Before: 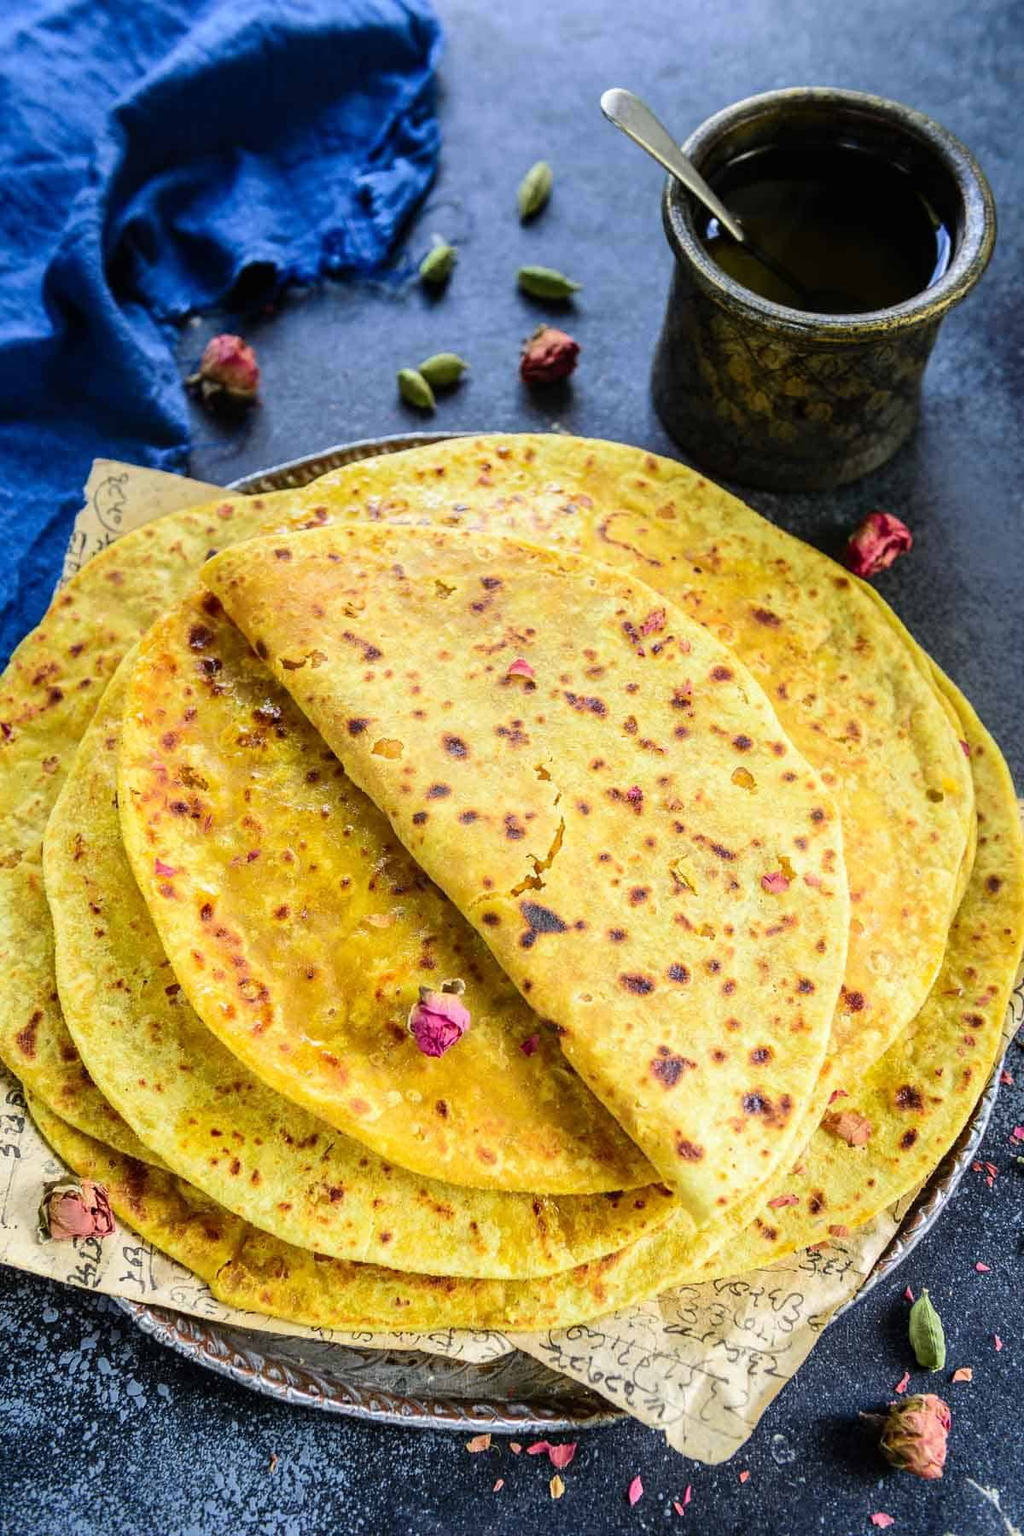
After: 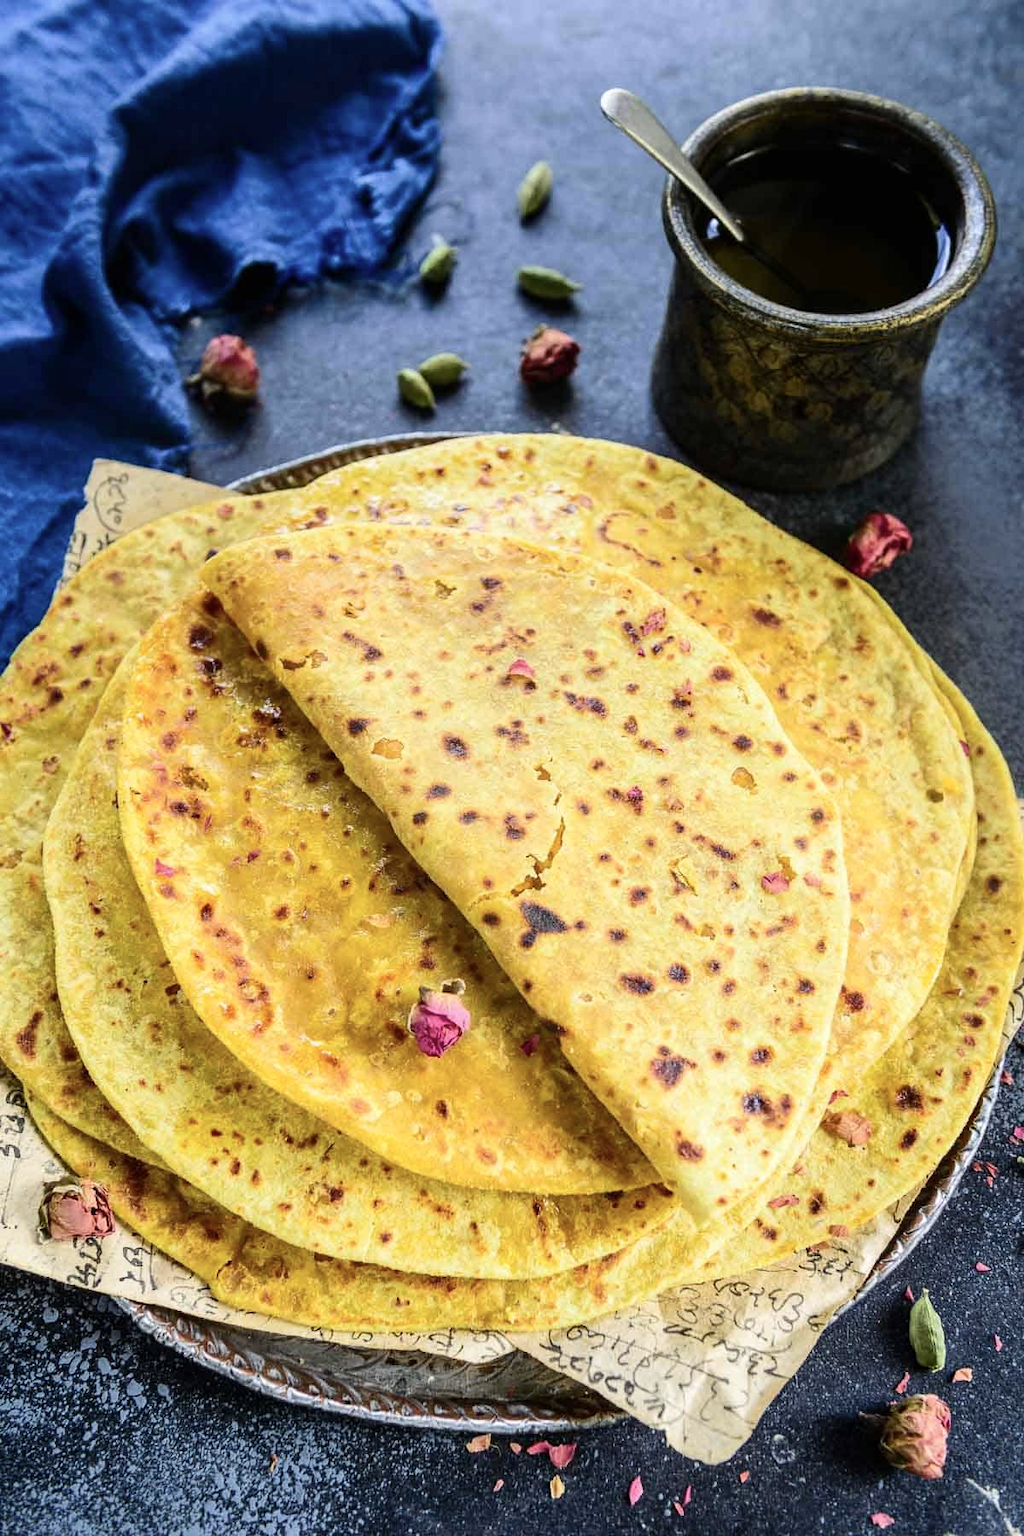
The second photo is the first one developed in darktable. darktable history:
contrast brightness saturation: contrast 0.112, saturation -0.159
